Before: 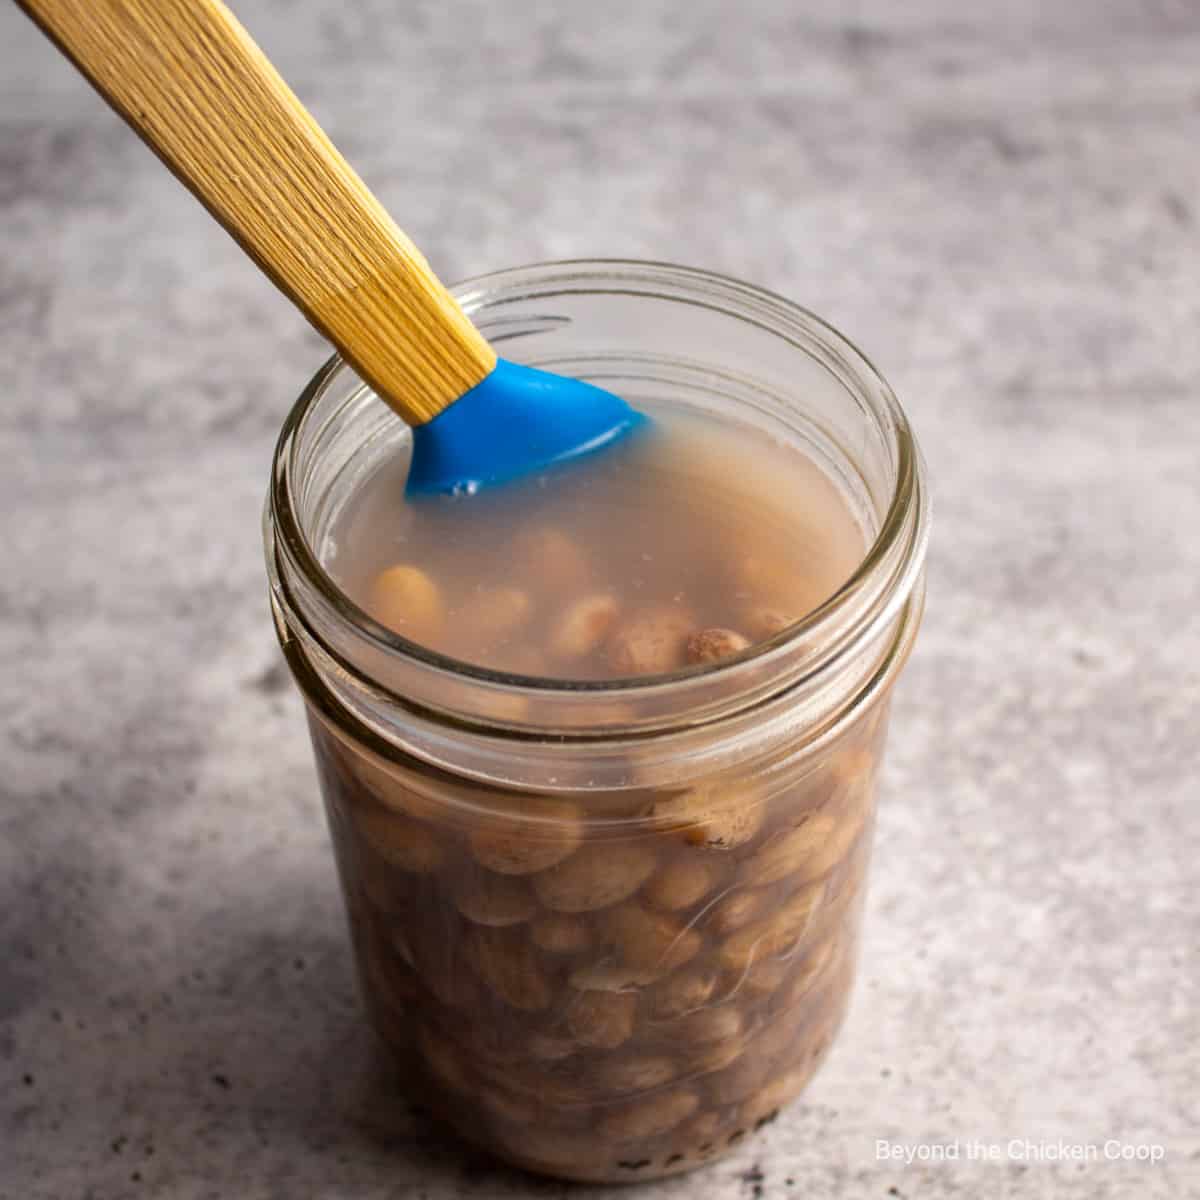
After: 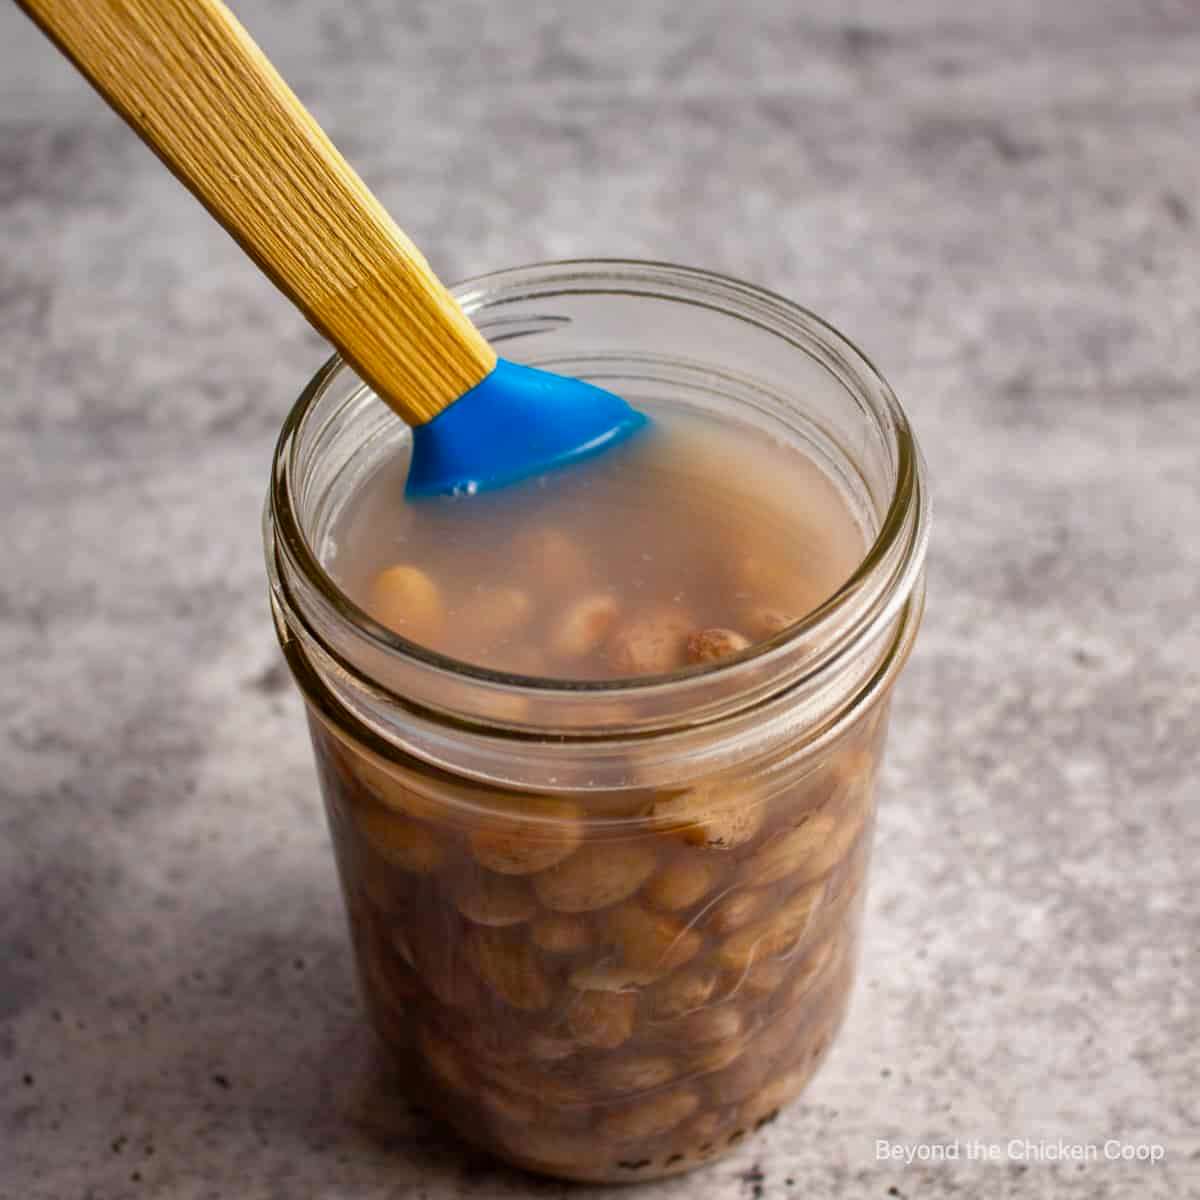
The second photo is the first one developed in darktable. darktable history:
shadows and highlights: shadows 43.71, white point adjustment -1.46, soften with gaussian
color balance rgb: perceptual saturation grading › global saturation 20%, perceptual saturation grading › highlights -25%, perceptual saturation grading › shadows 25%
